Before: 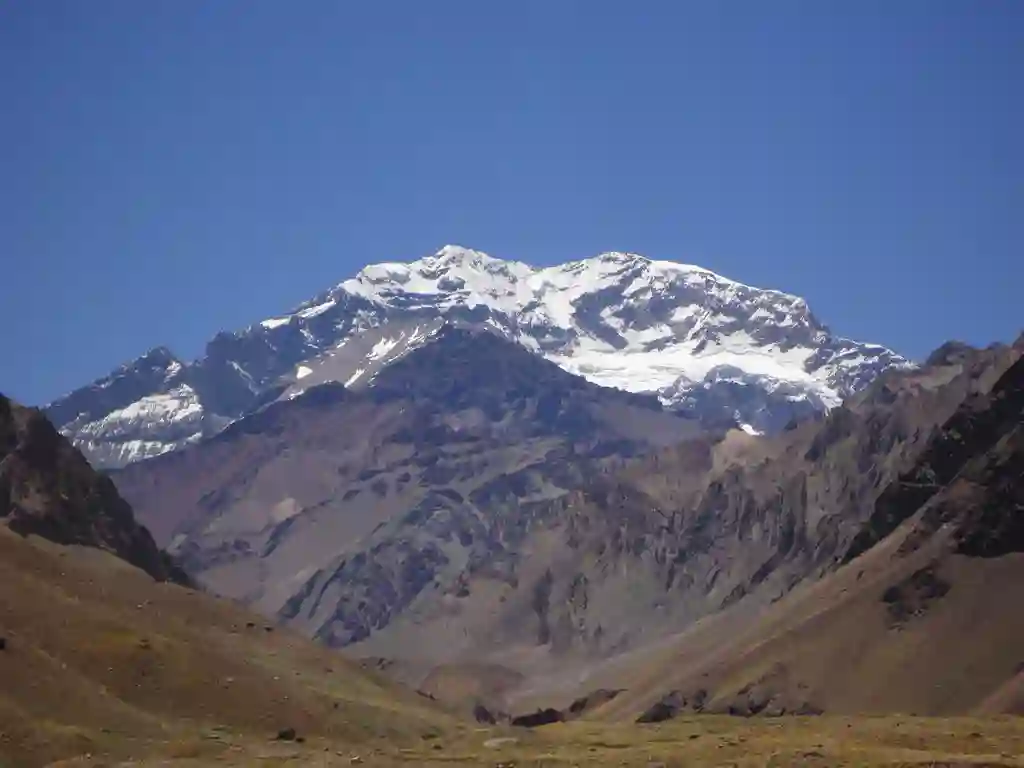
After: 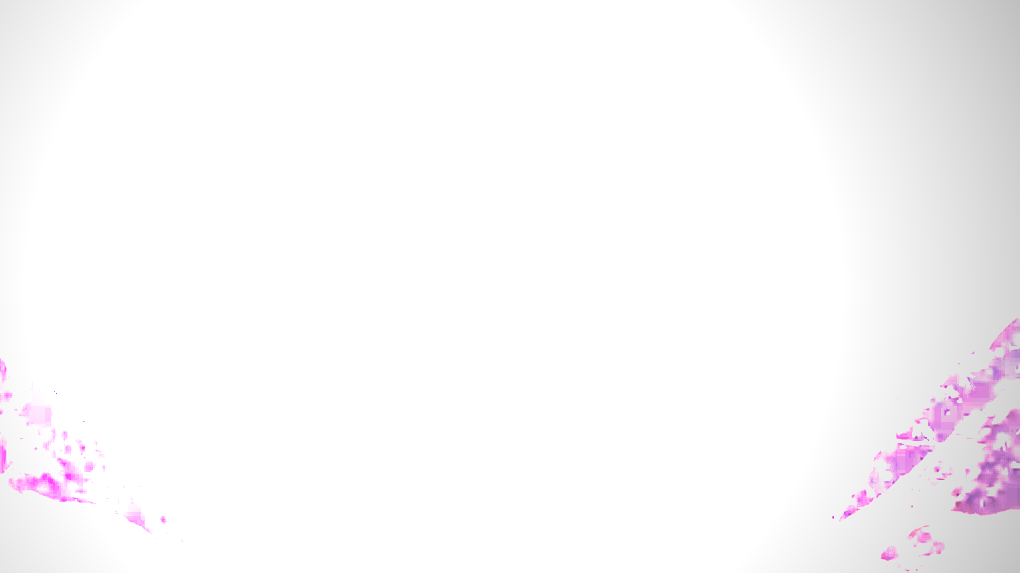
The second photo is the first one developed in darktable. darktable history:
vignetting: center (-0.15, 0.013)
crop: left 0.387%, top 5.469%, bottom 19.809%
white balance: red 8, blue 8
split-toning: shadows › saturation 0.2
local contrast: on, module defaults
